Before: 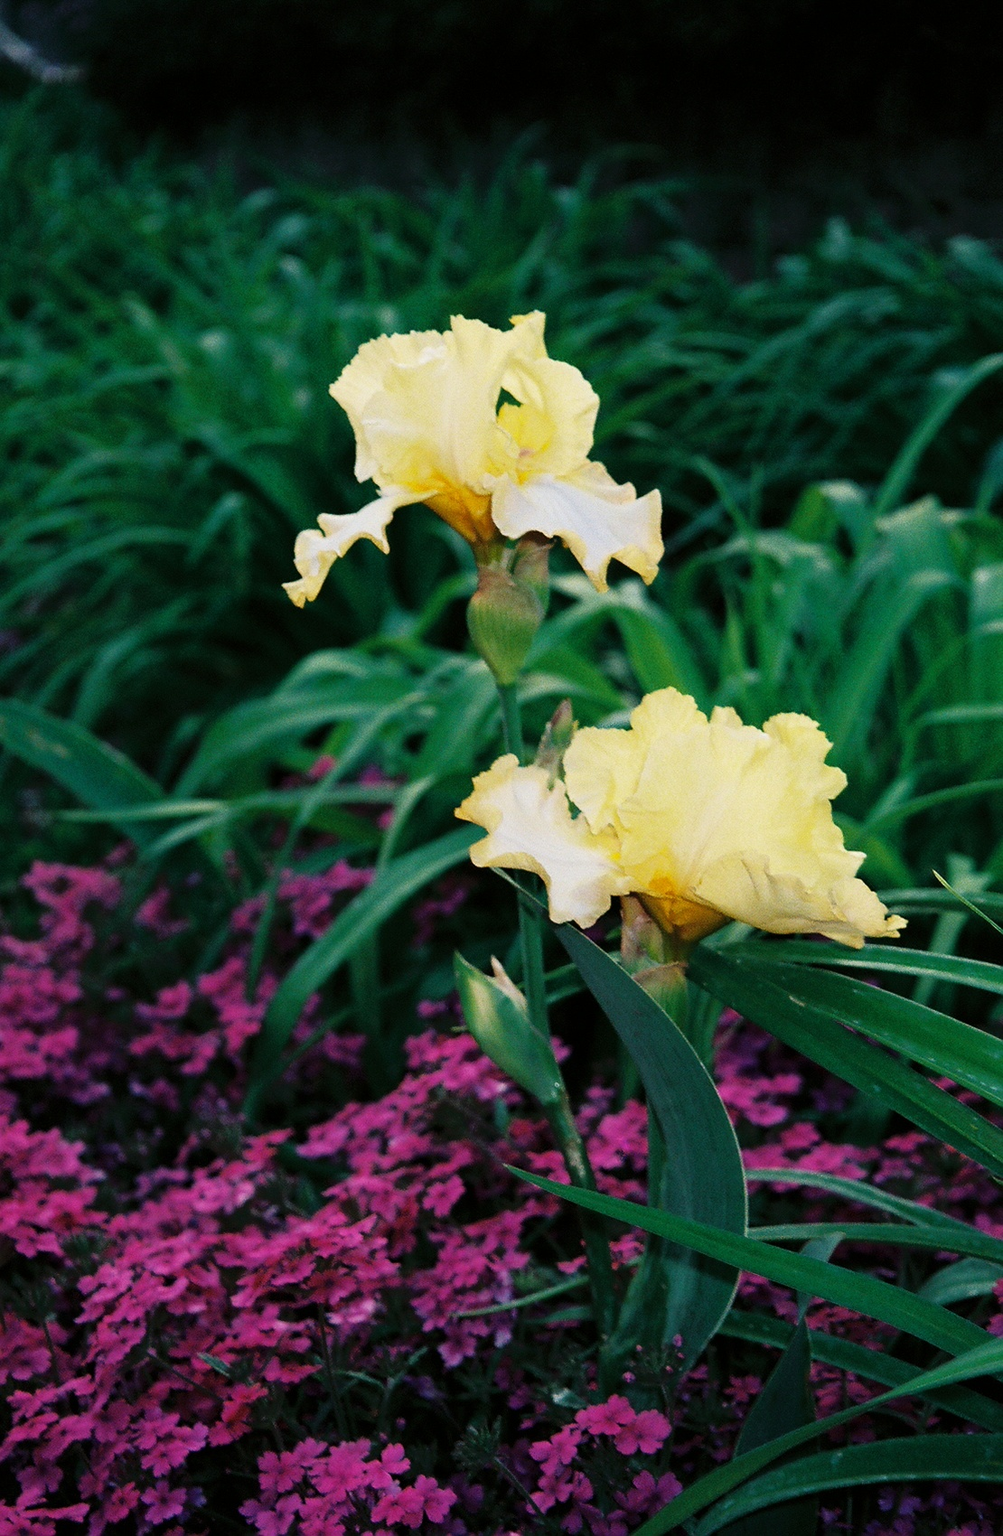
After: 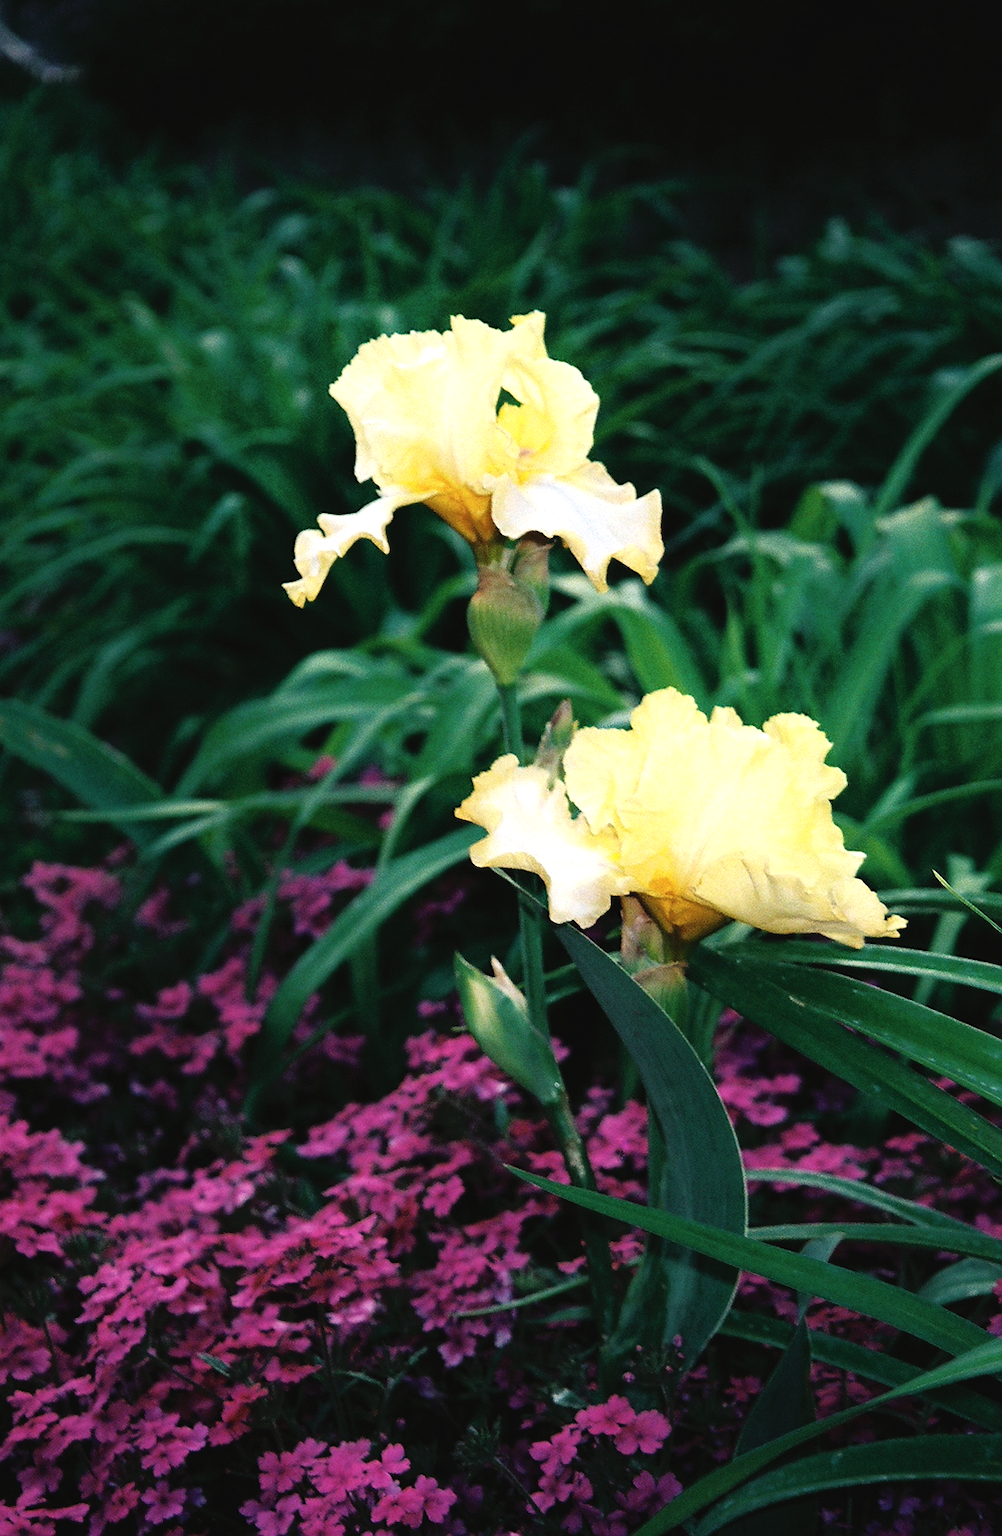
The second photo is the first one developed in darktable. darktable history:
tone equalizer: -8 EV -0.746 EV, -7 EV -0.715 EV, -6 EV -0.592 EV, -5 EV -0.393 EV, -3 EV 0.376 EV, -2 EV 0.6 EV, -1 EV 0.68 EV, +0 EV 0.76 EV, mask exposure compensation -0.508 EV
contrast brightness saturation: contrast -0.081, brightness -0.036, saturation -0.111
